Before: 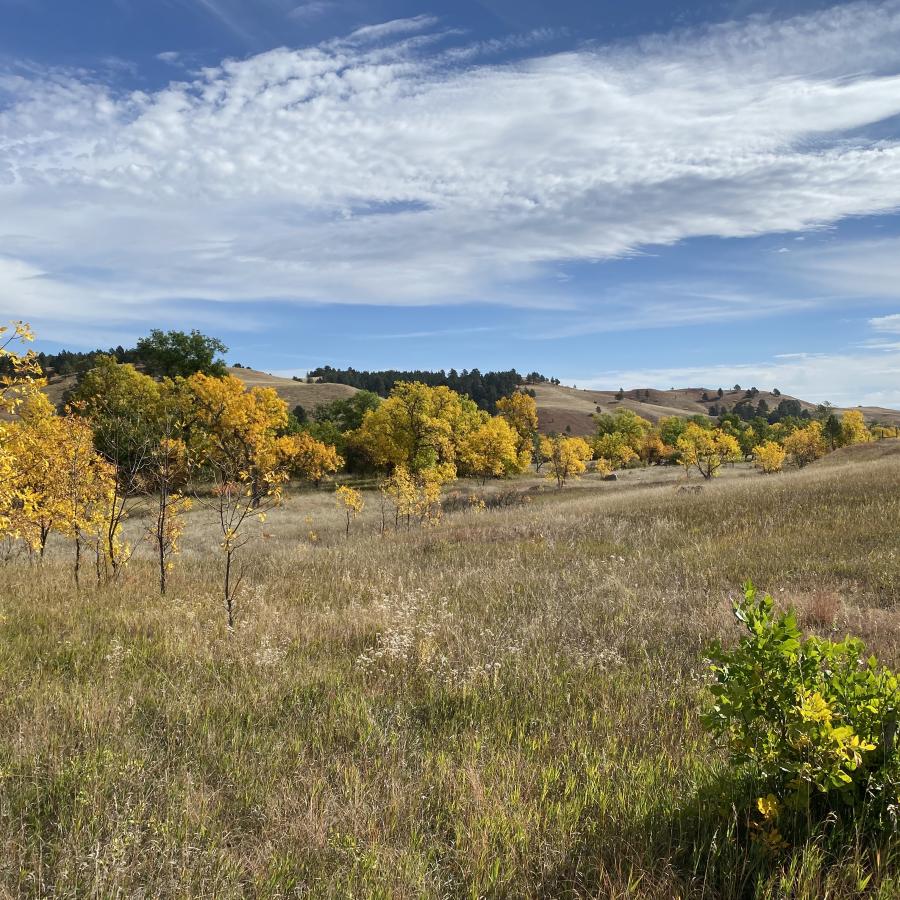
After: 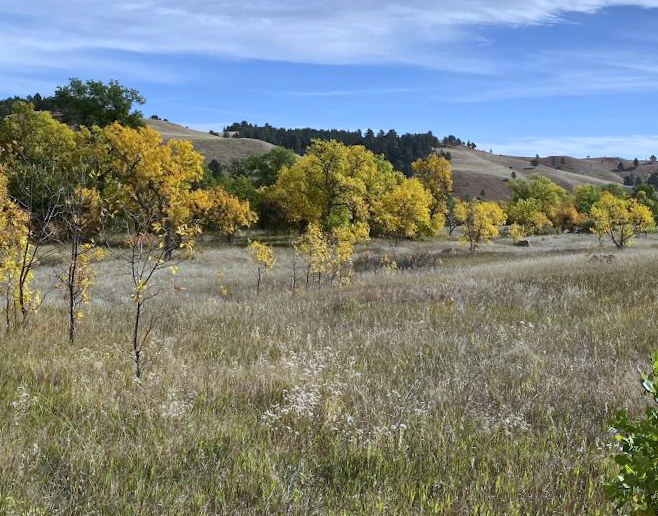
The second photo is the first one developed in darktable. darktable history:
crop: left 11.123%, top 27.61%, right 18.3%, bottom 17.034%
rotate and perspective: rotation 2.17°, automatic cropping off
white balance: red 0.926, green 1.003, blue 1.133
